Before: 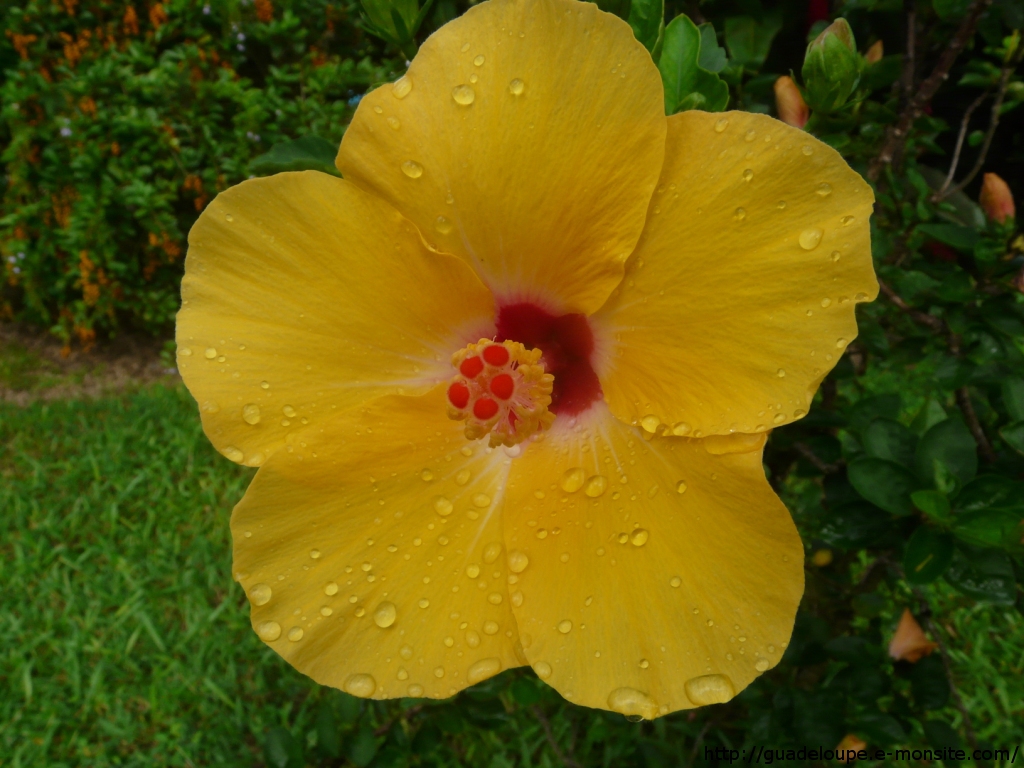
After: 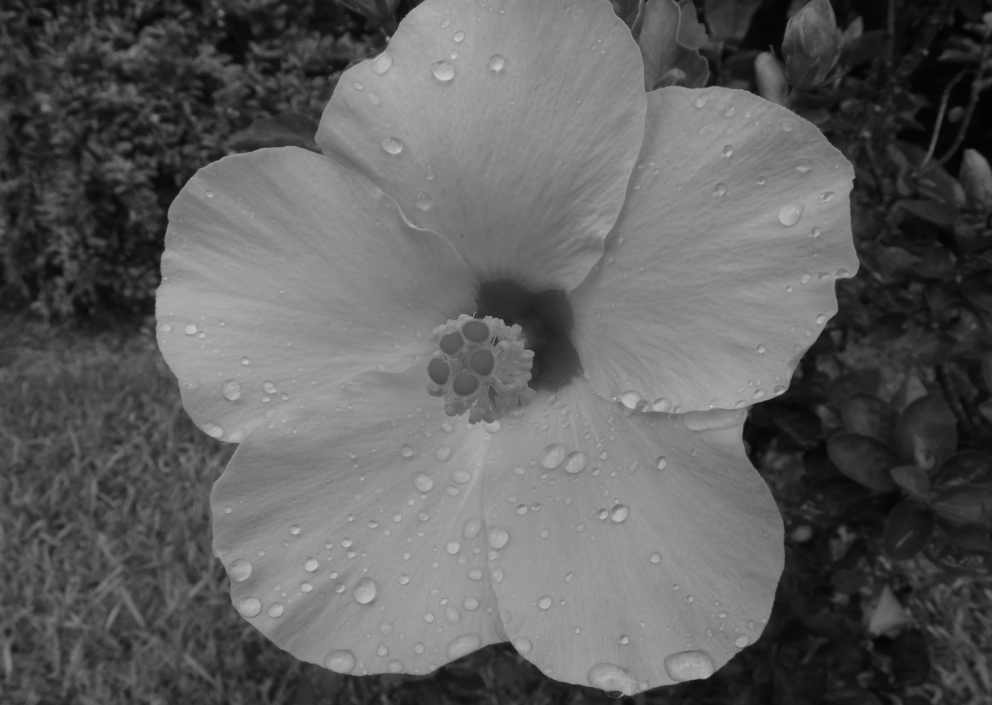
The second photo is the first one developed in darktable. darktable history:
crop: left 1.964%, top 3.251%, right 1.122%, bottom 4.933%
monochrome: a 30.25, b 92.03
